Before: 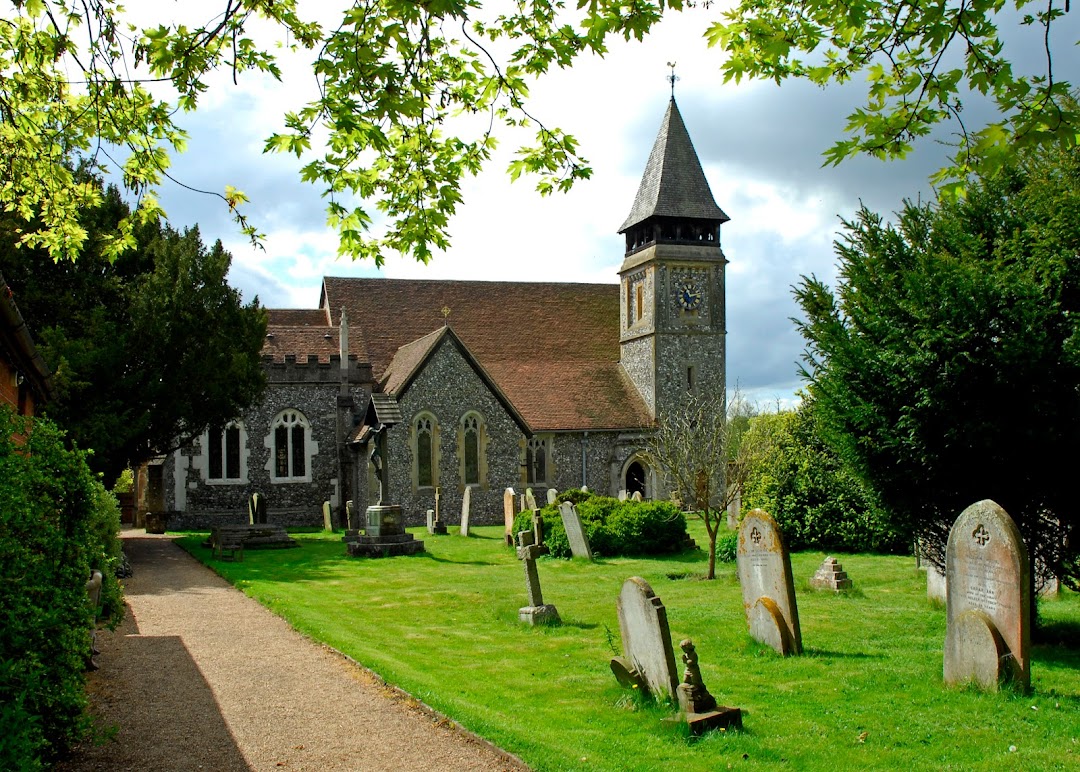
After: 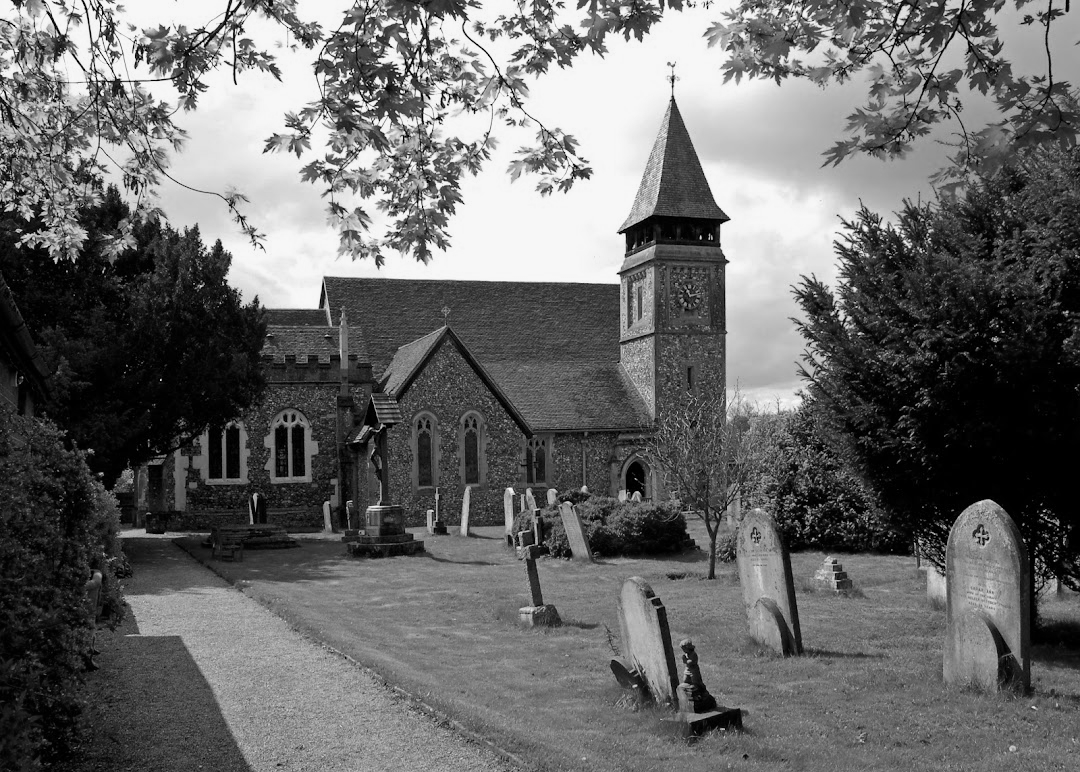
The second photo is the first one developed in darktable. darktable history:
color calibration: output gray [0.21, 0.42, 0.37, 0], gray › normalize channels true, illuminant same as pipeline (D50), adaptation XYZ, x 0.346, y 0.359, gamut compression 0
